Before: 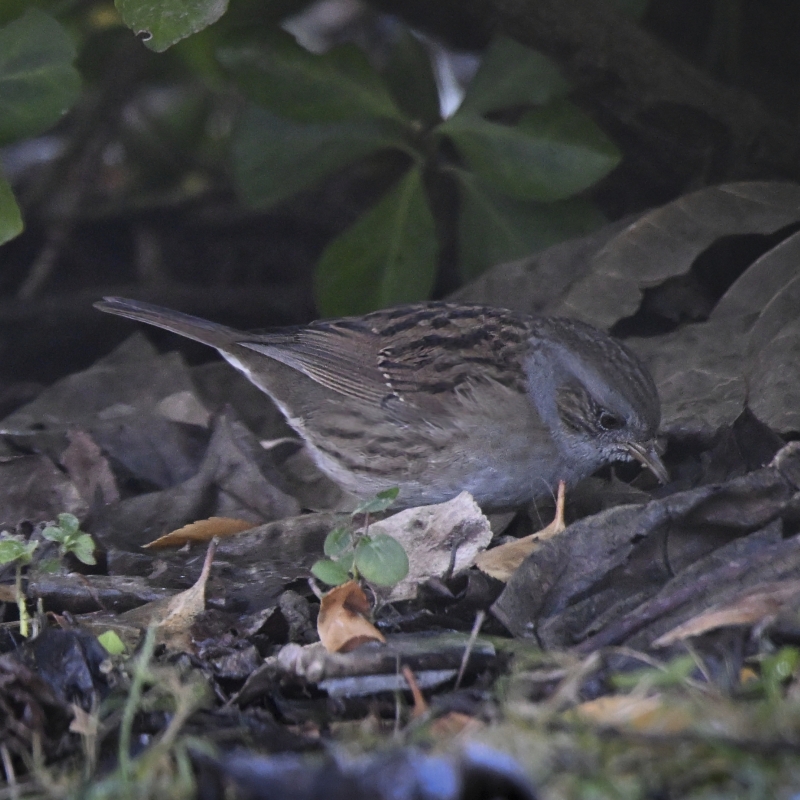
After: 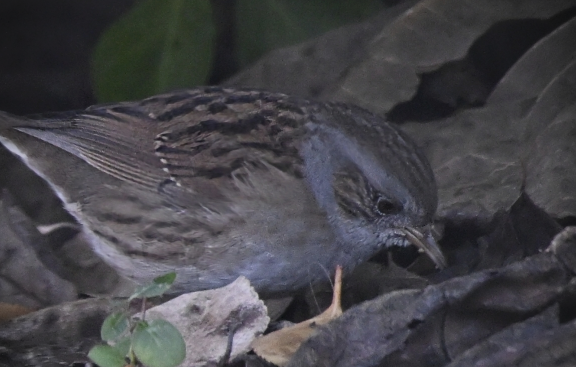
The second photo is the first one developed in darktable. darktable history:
exposure: exposure -0.242 EV, compensate highlight preservation false
vignetting: fall-off start 88.03%, fall-off radius 24.9%
crop and rotate: left 27.938%, top 27.046%, bottom 27.046%
shadows and highlights: shadows 62.66, white point adjustment 0.37, highlights -34.44, compress 83.82%
